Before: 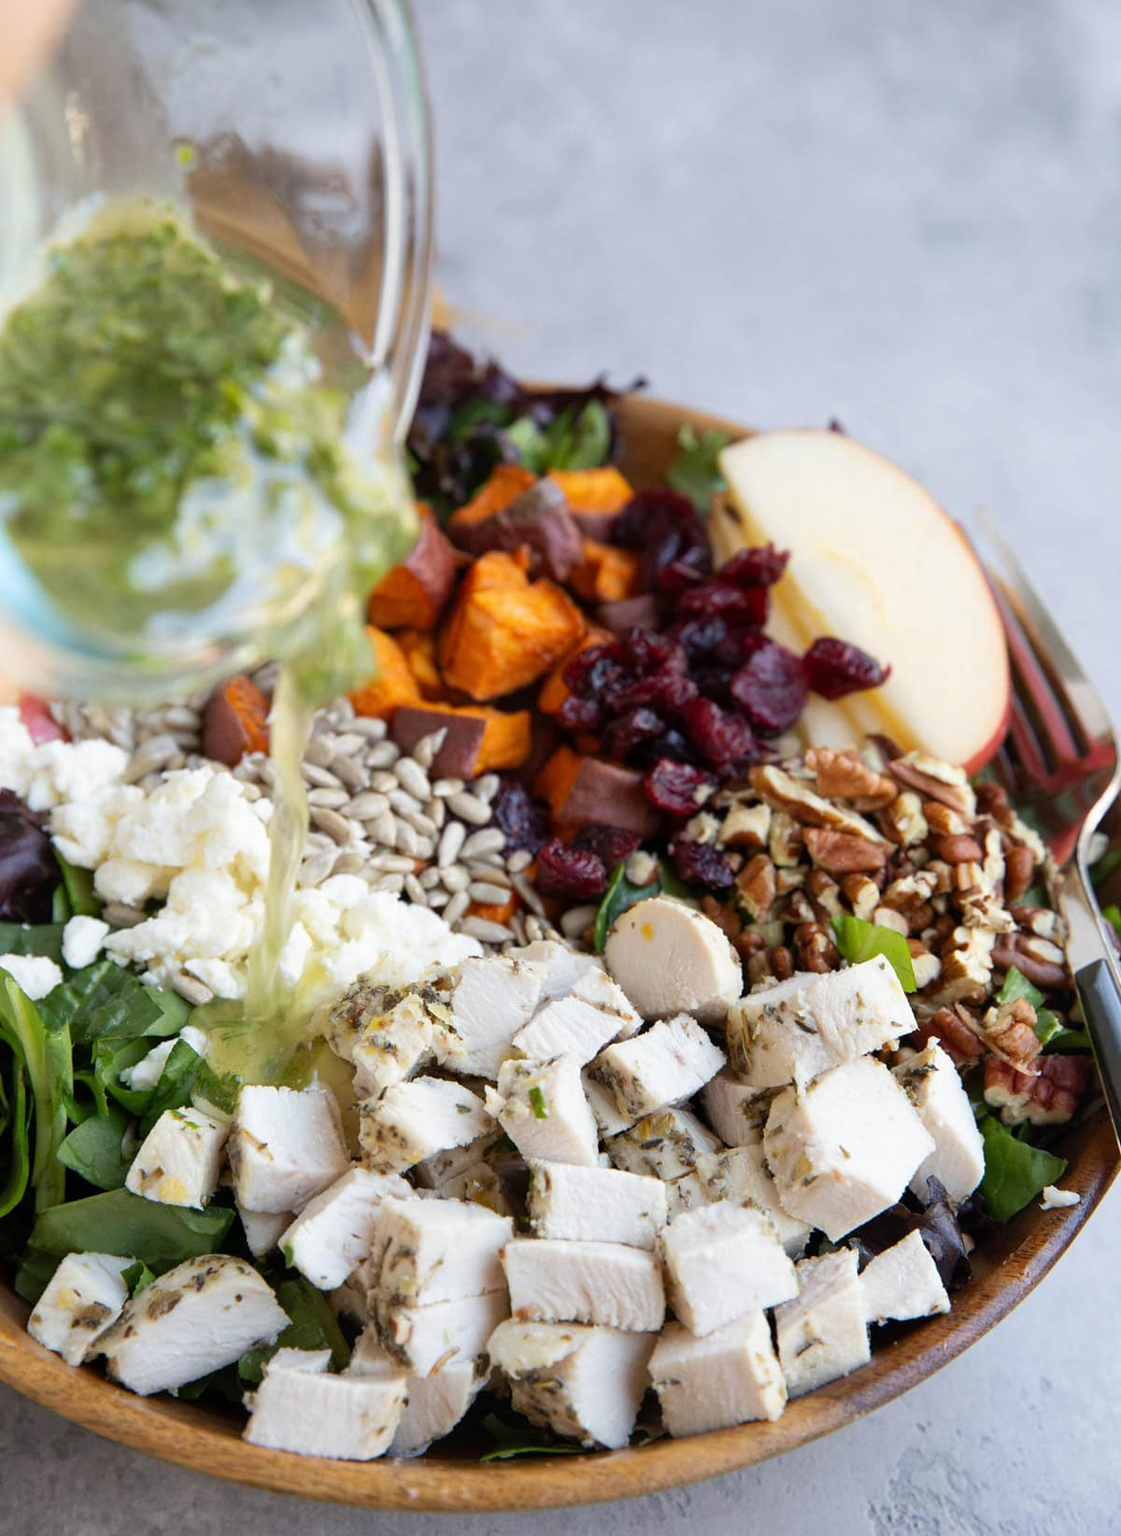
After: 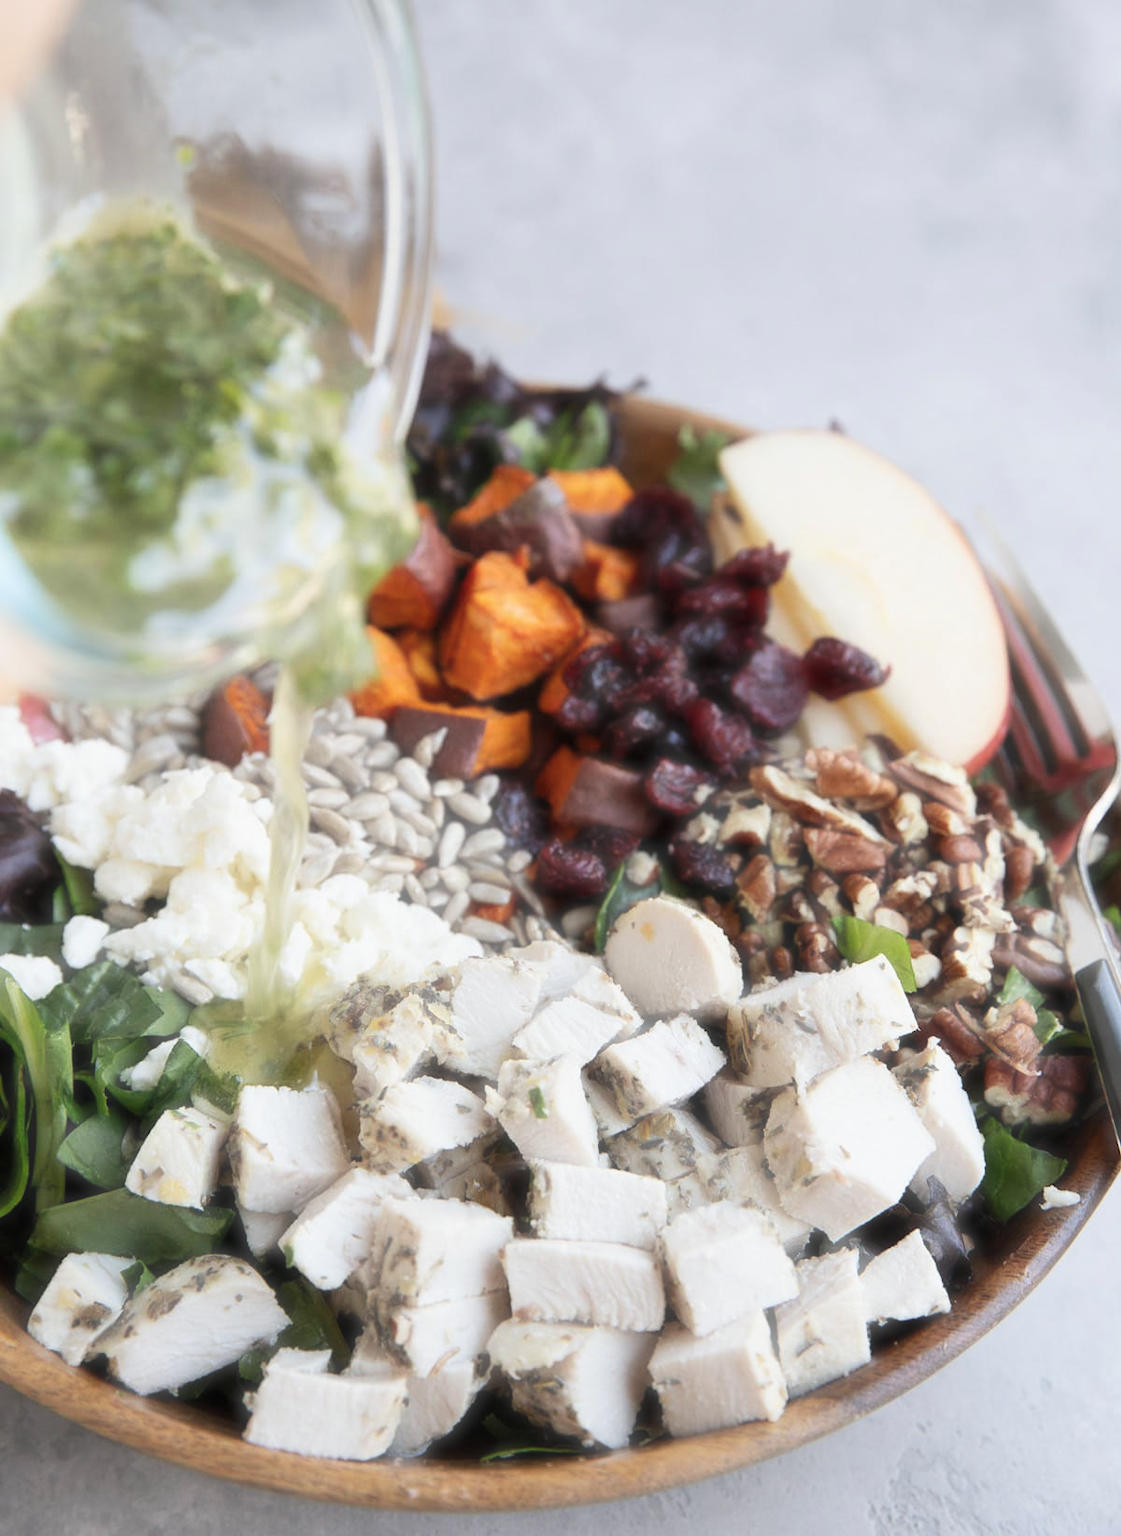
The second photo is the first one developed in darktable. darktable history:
haze removal: strength -0.895, distance 0.231, compatibility mode true, adaptive false
